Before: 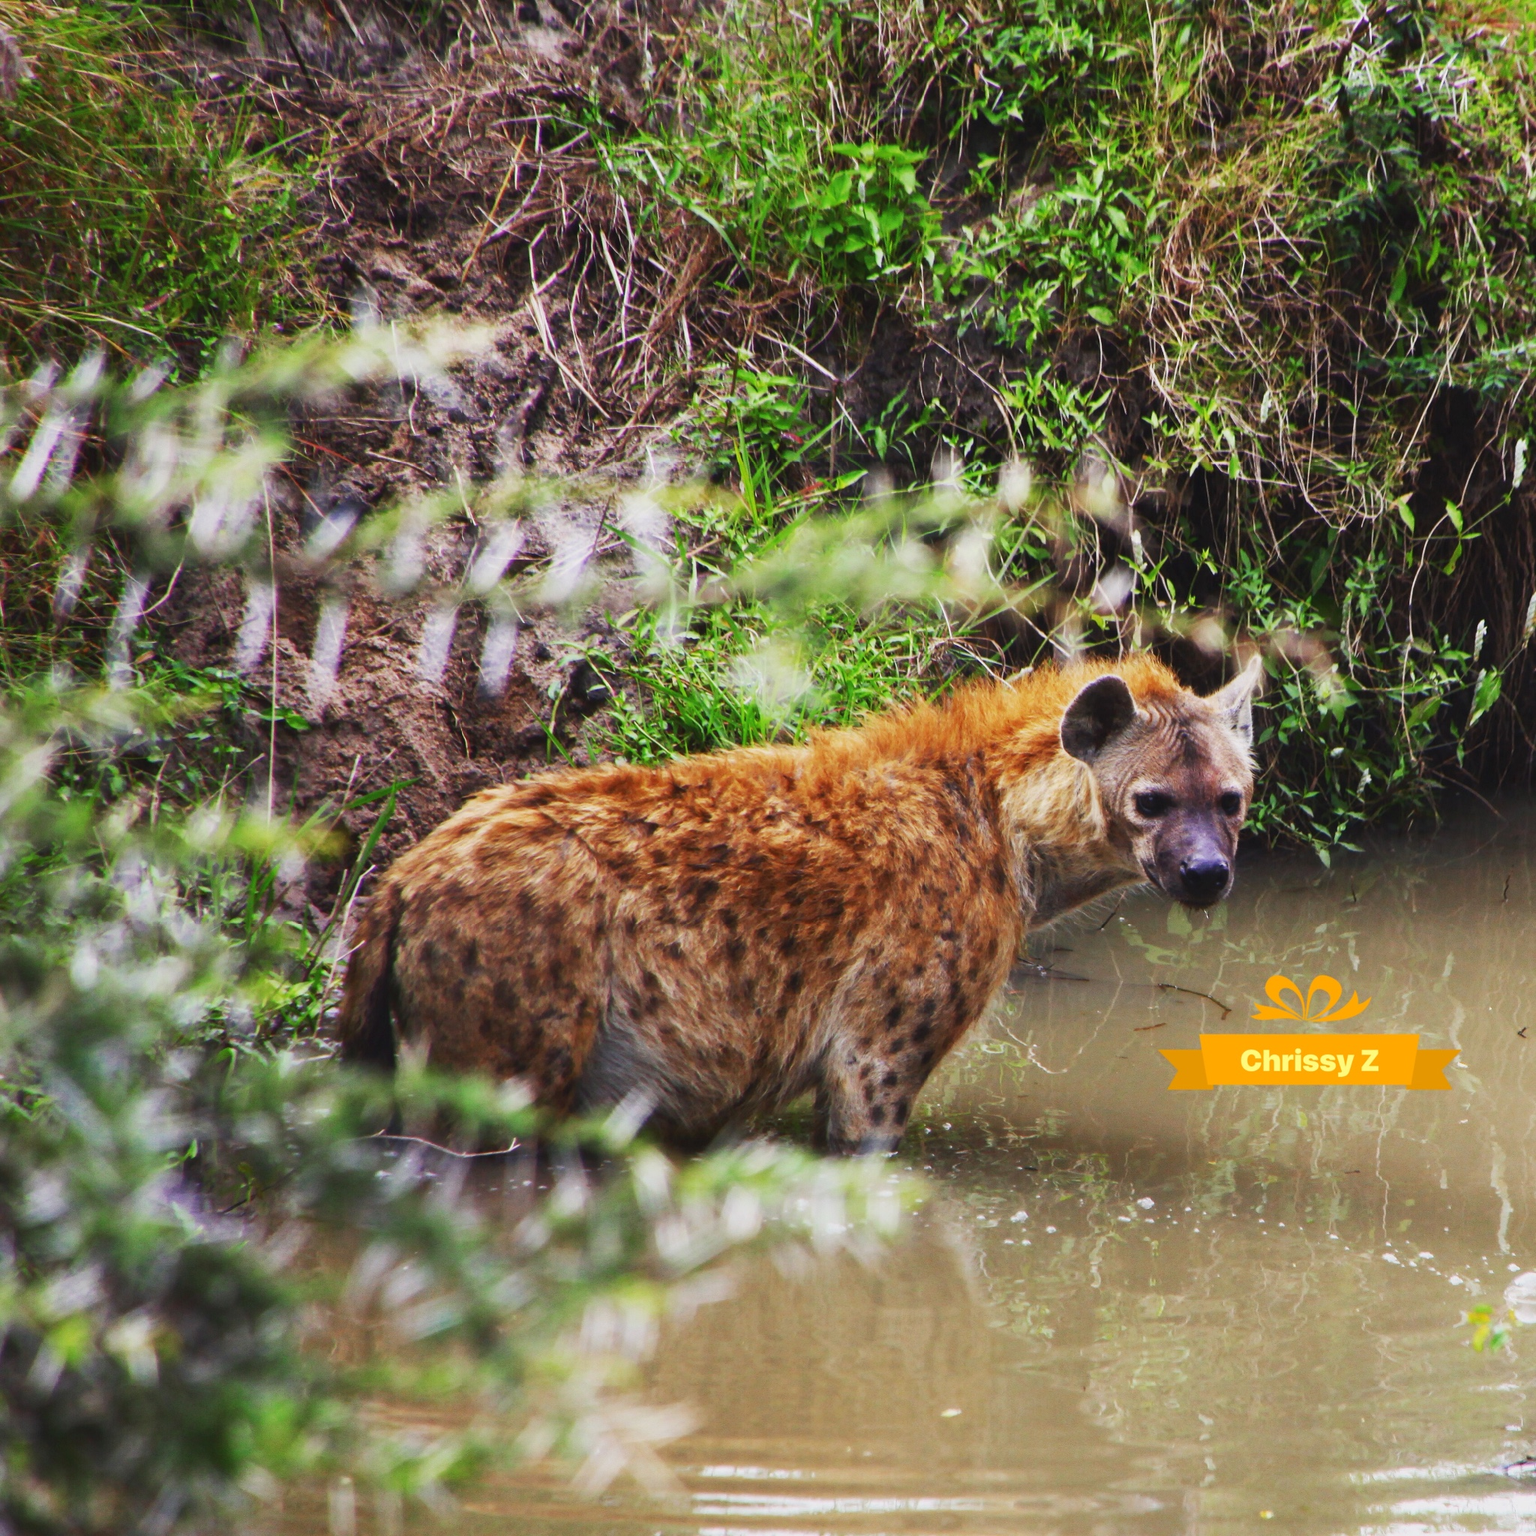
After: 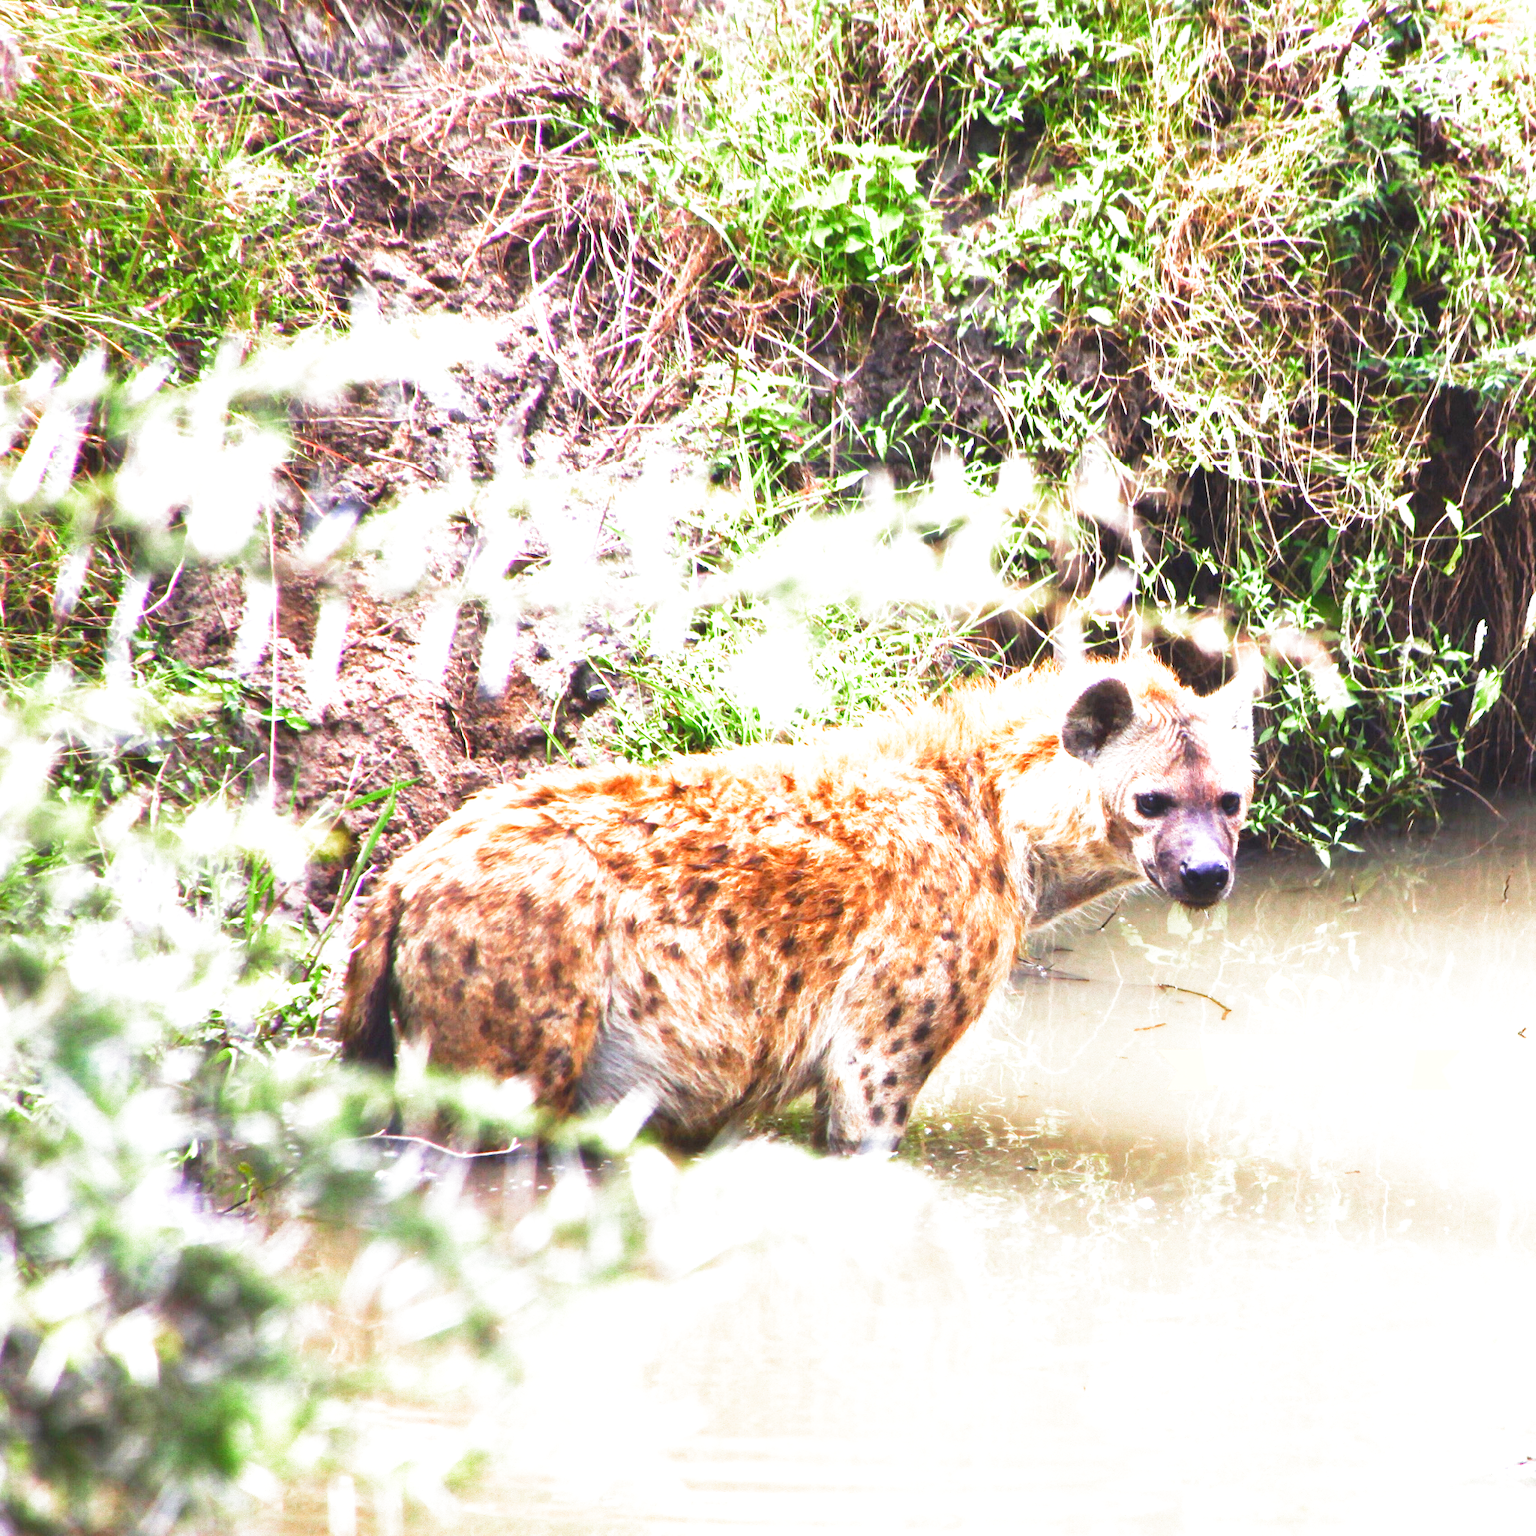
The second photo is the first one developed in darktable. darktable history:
exposure: black level correction -0.002, exposure 1.35 EV, compensate highlight preservation false
filmic rgb: middle gray luminance 10%, black relative exposure -8.61 EV, white relative exposure 3.3 EV, threshold 6 EV, target black luminance 0%, hardness 5.2, latitude 44.69%, contrast 1.302, highlights saturation mix 5%, shadows ↔ highlights balance 24.64%, add noise in highlights 0, preserve chrominance no, color science v3 (2019), use custom middle-gray values true, iterations of high-quality reconstruction 0, contrast in highlights soft, enable highlight reconstruction true
